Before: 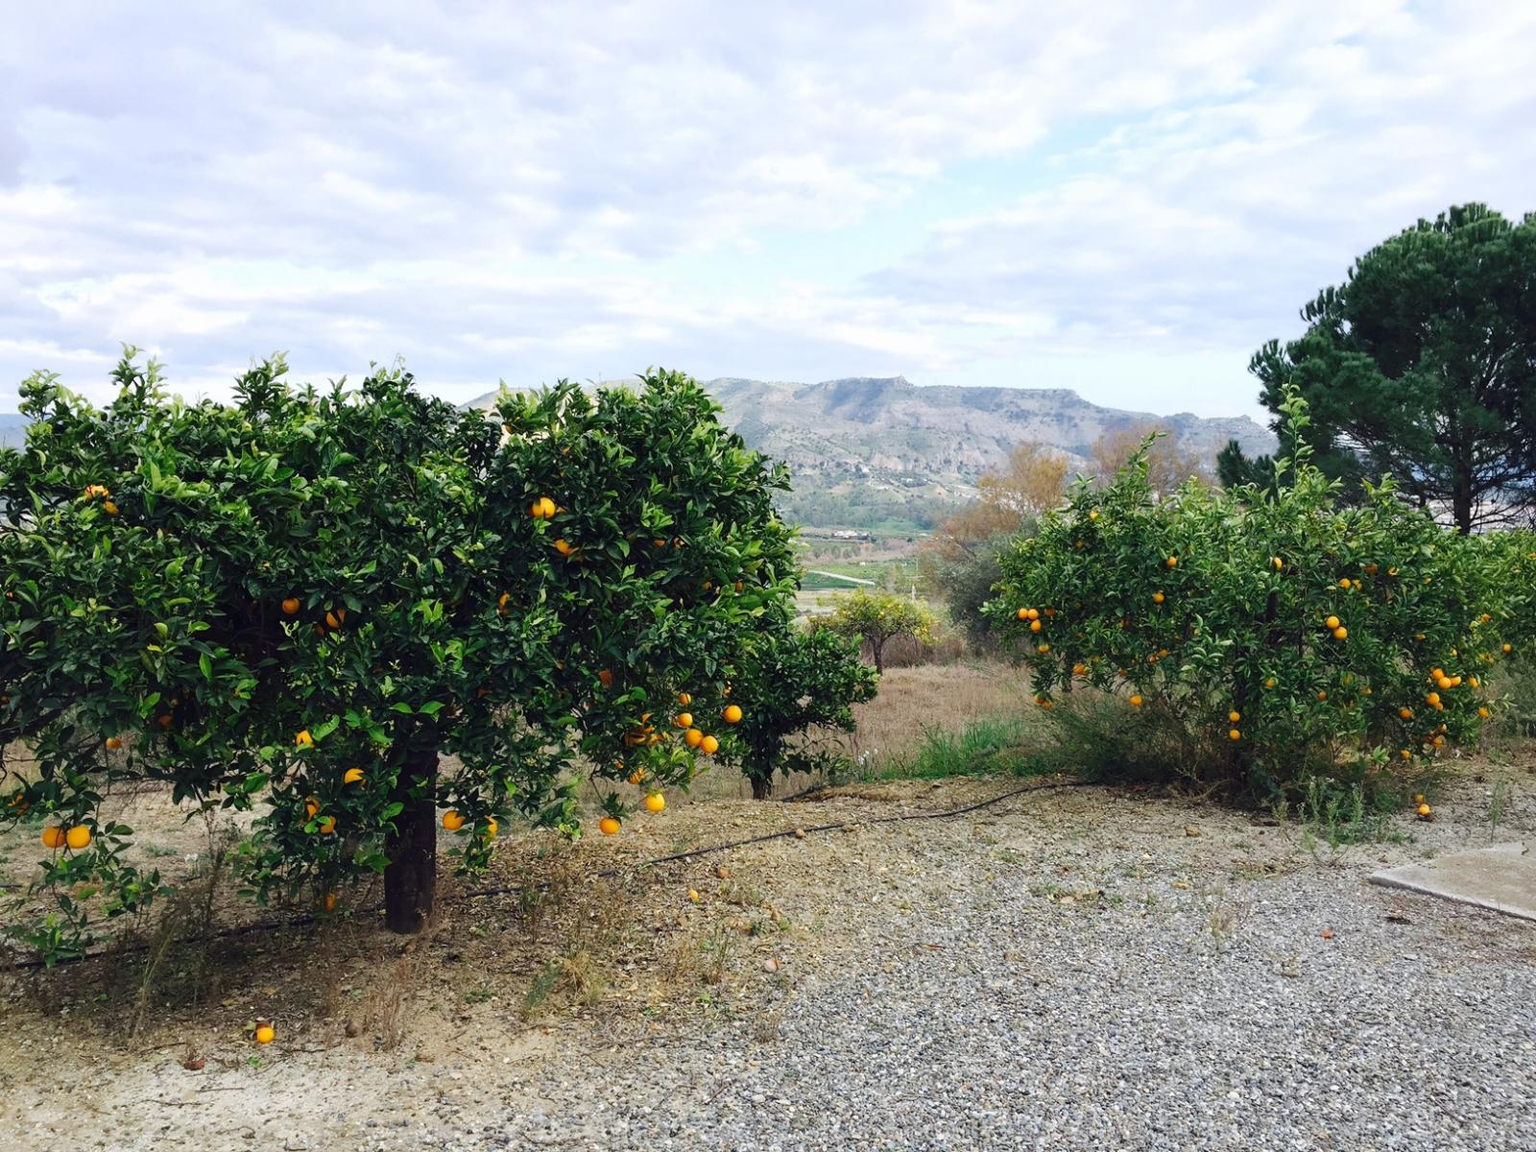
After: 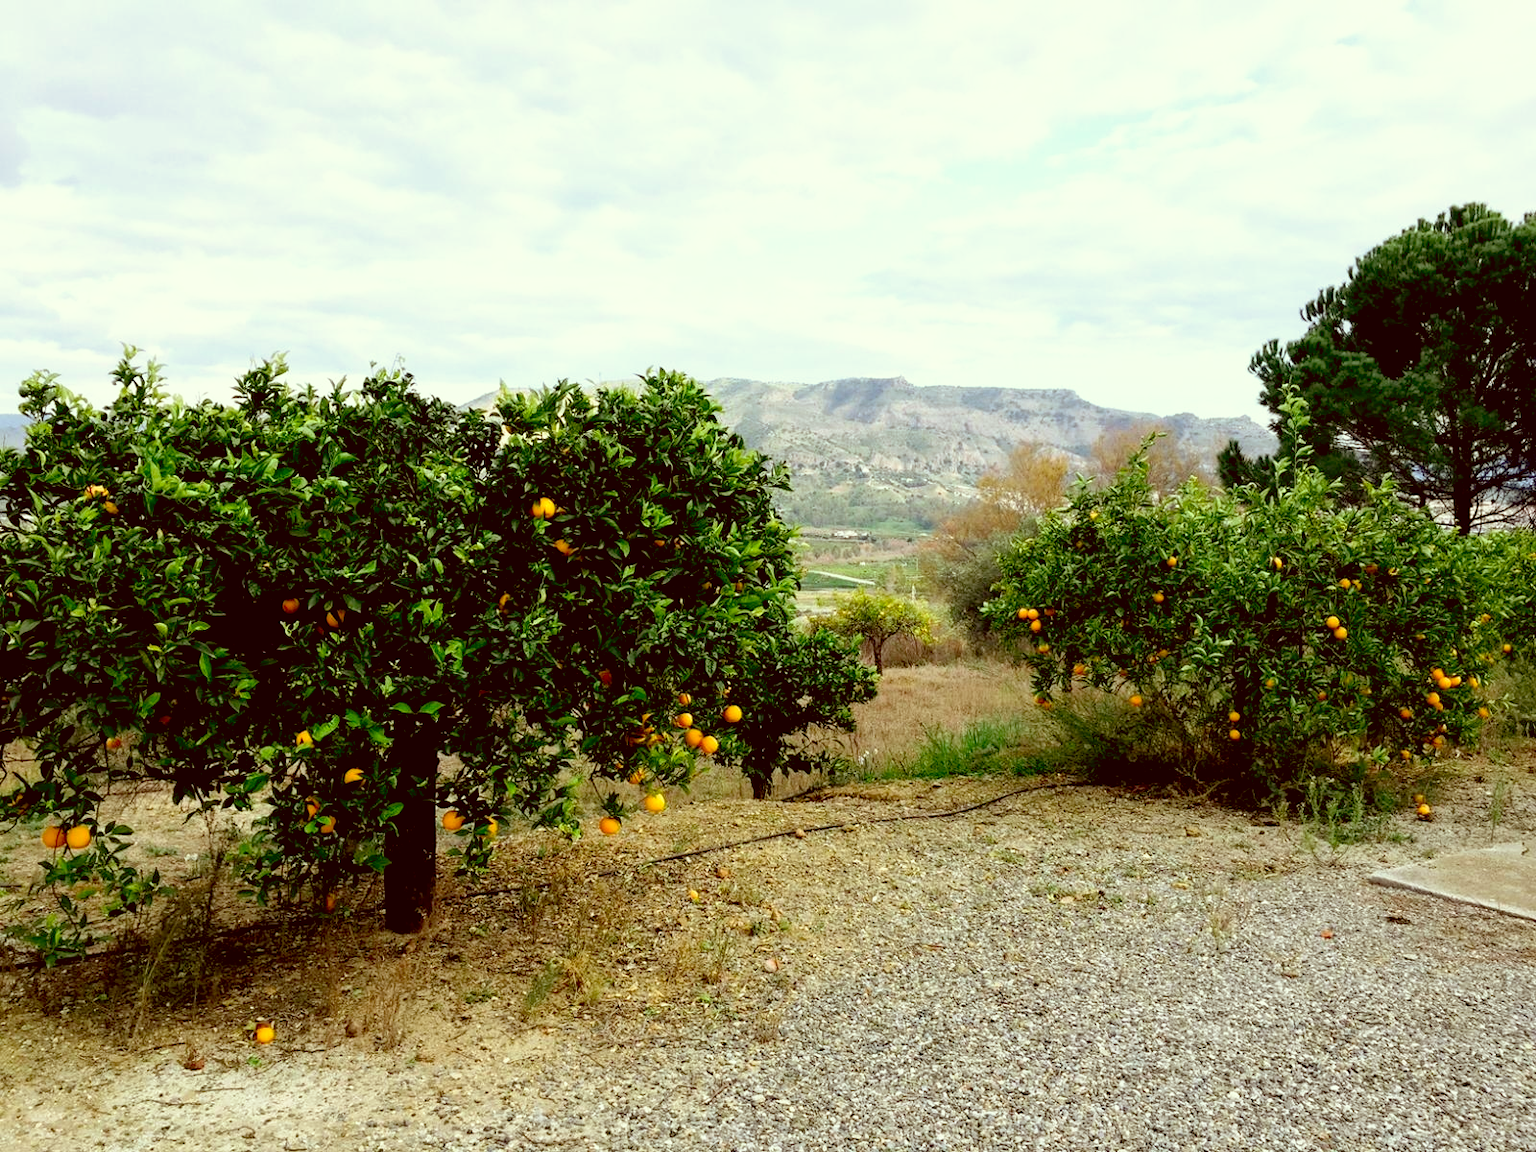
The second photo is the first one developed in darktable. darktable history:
base curve: curves: ch0 [(0.017, 0) (0.425, 0.441) (0.844, 0.933) (1, 1)], preserve colors none
levels: levels [0, 0.478, 1]
color correction: highlights a* -5.94, highlights b* 9.48, shadows a* 10.12, shadows b* 23.94
